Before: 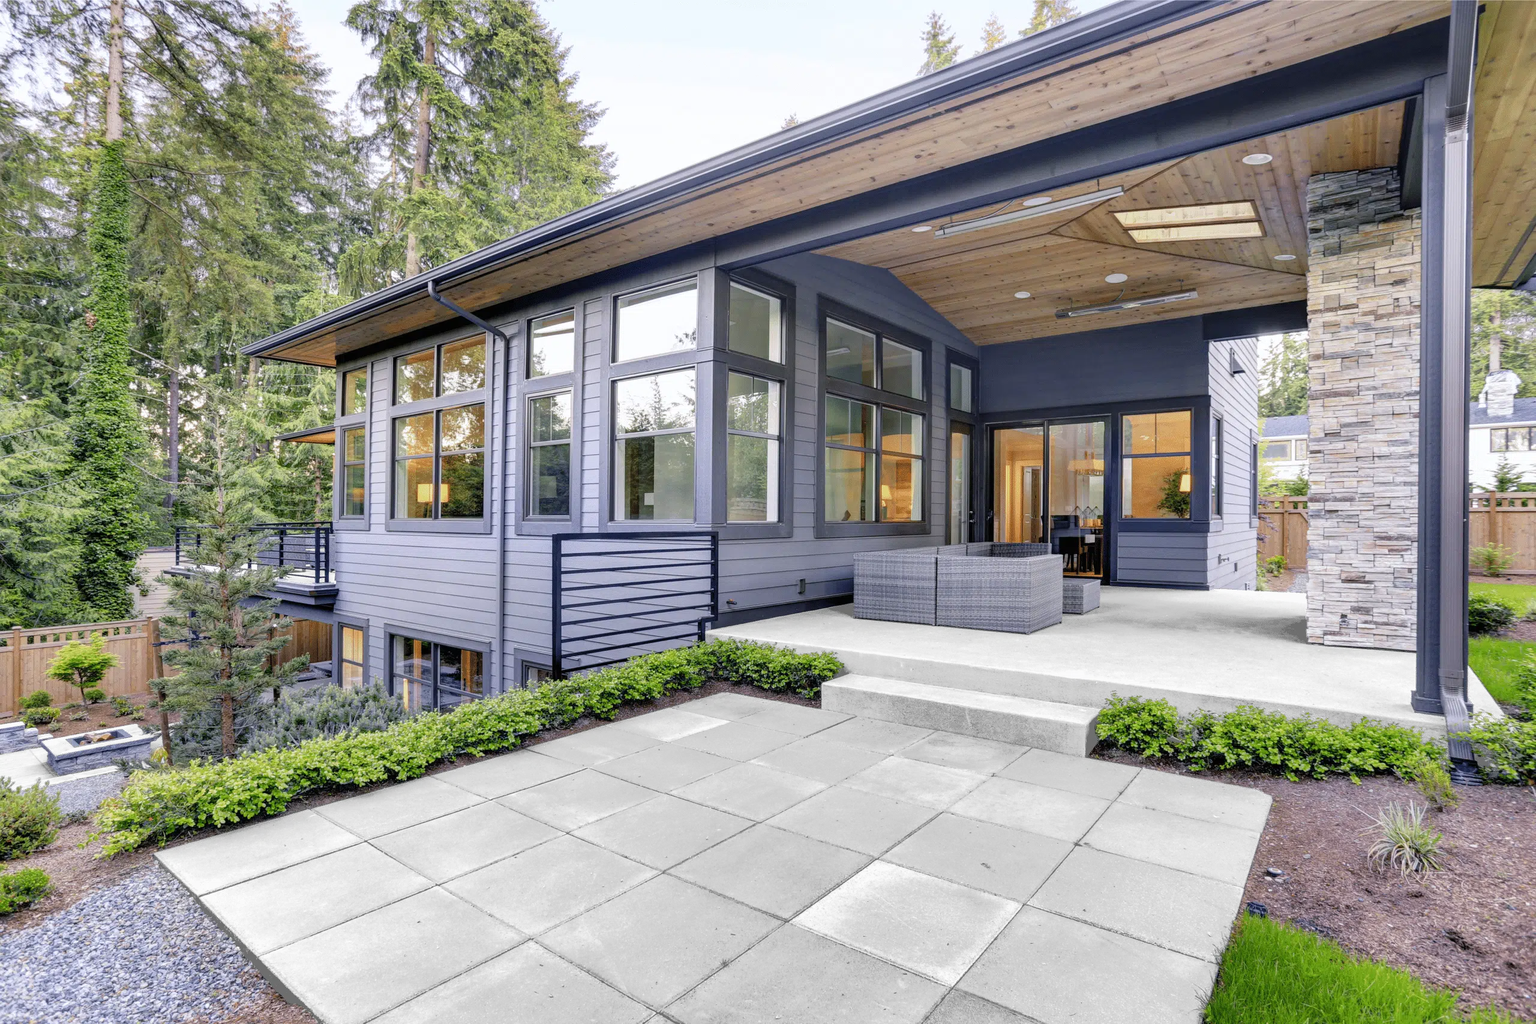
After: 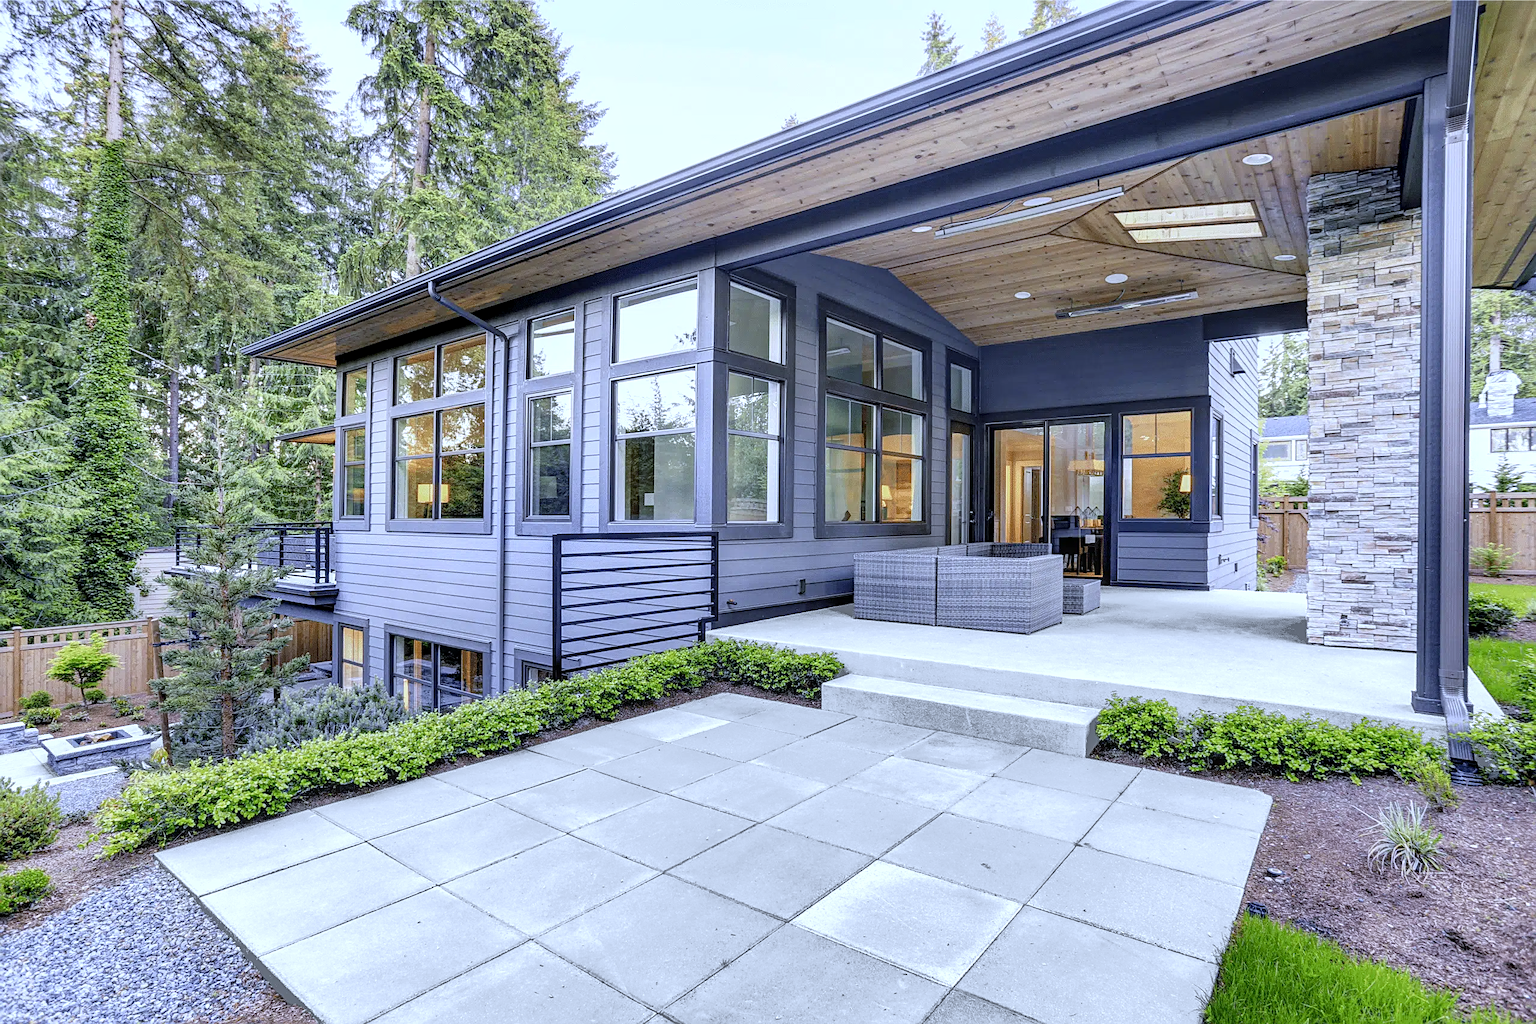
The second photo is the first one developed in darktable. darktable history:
contrast brightness saturation: contrast 0.1, brightness 0.02, saturation 0.02
white balance: red 0.926, green 1.003, blue 1.133
sharpen: on, module defaults
local contrast: on, module defaults
